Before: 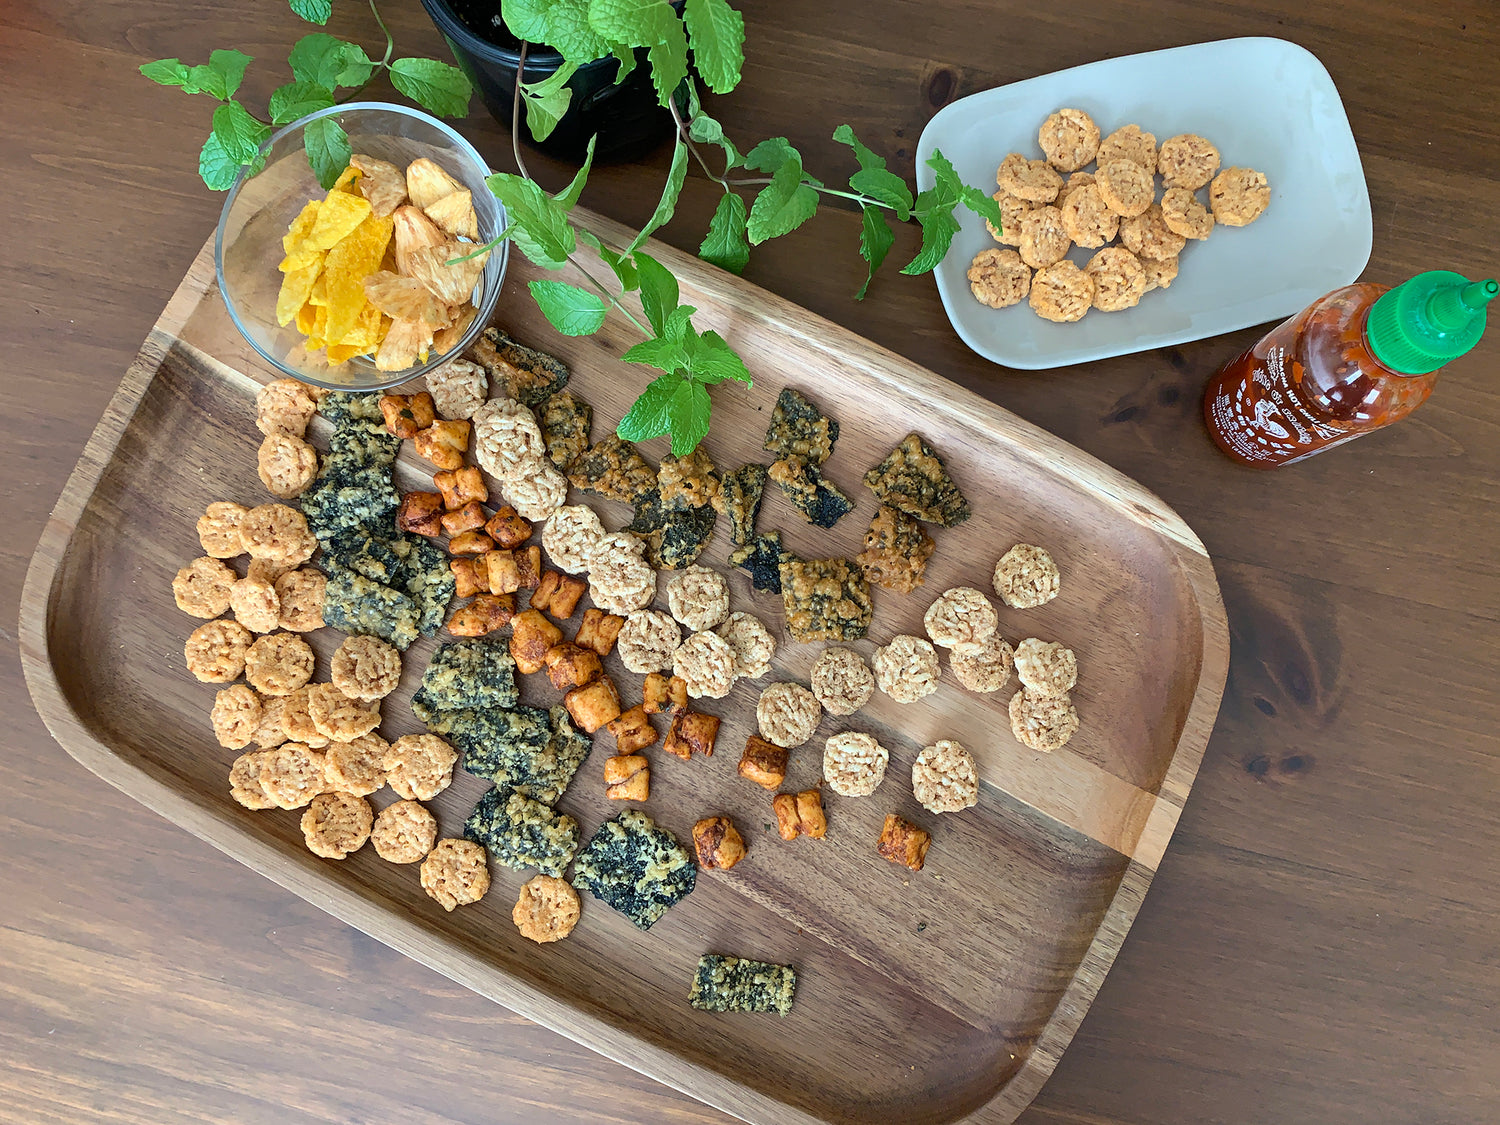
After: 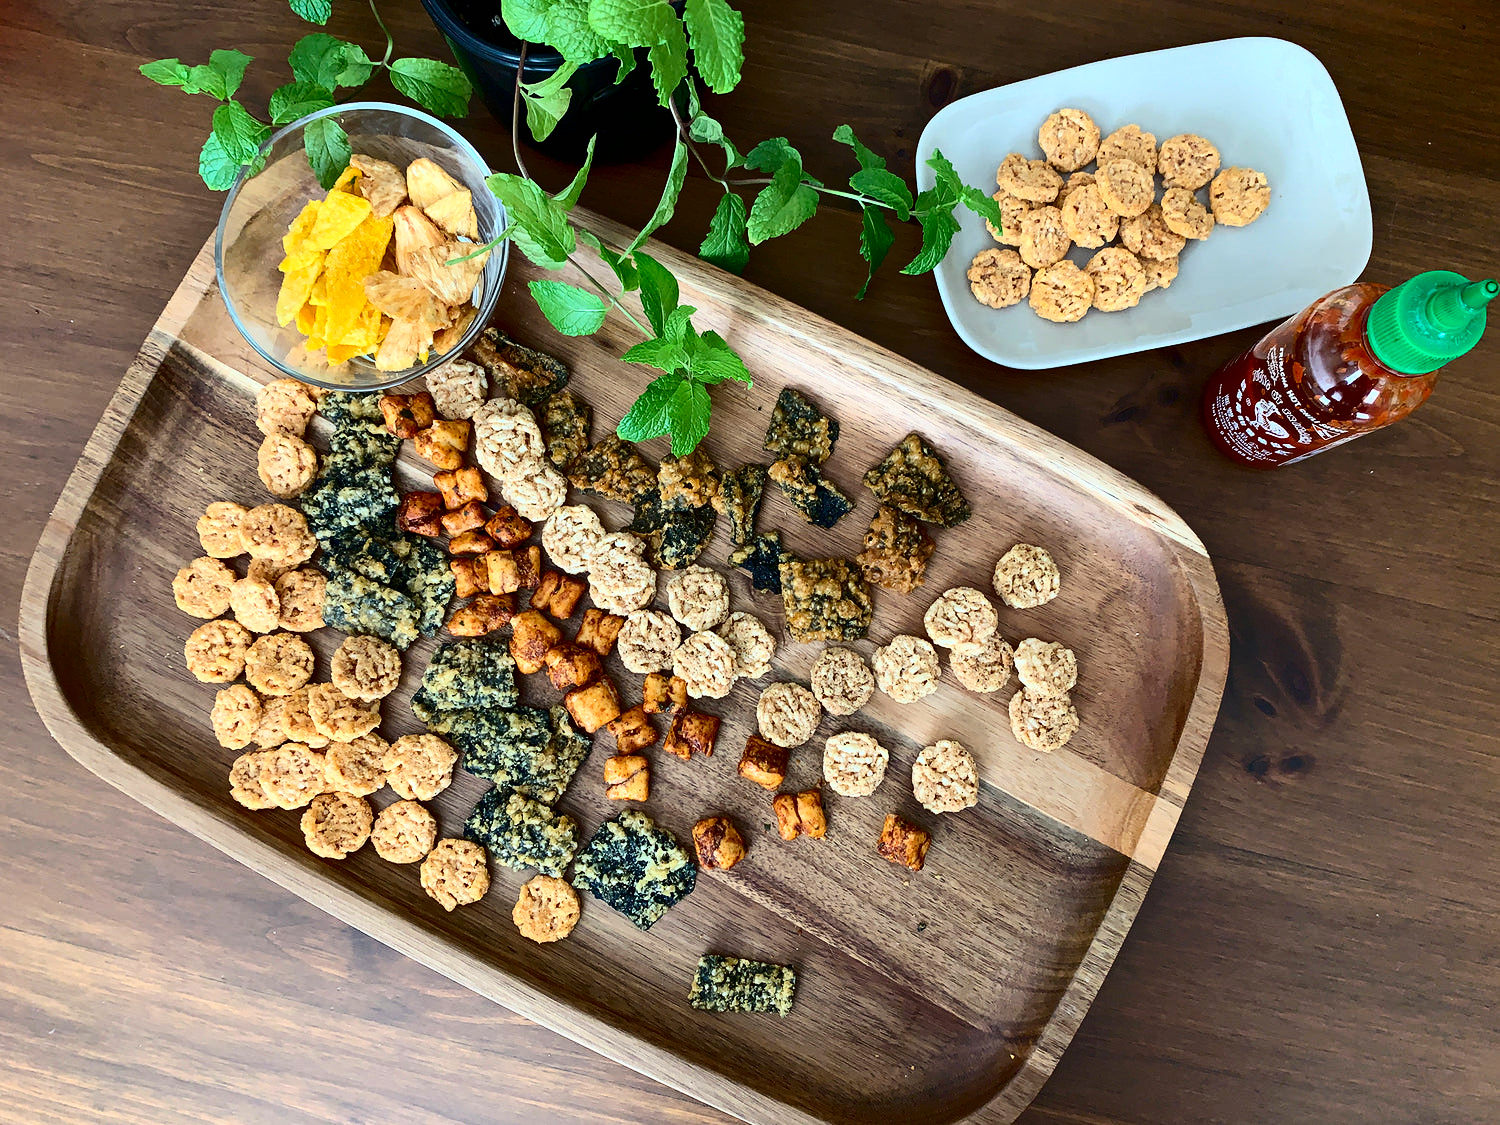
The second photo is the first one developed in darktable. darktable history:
contrast brightness saturation: contrast 0.315, brightness -0.072, saturation 0.167
